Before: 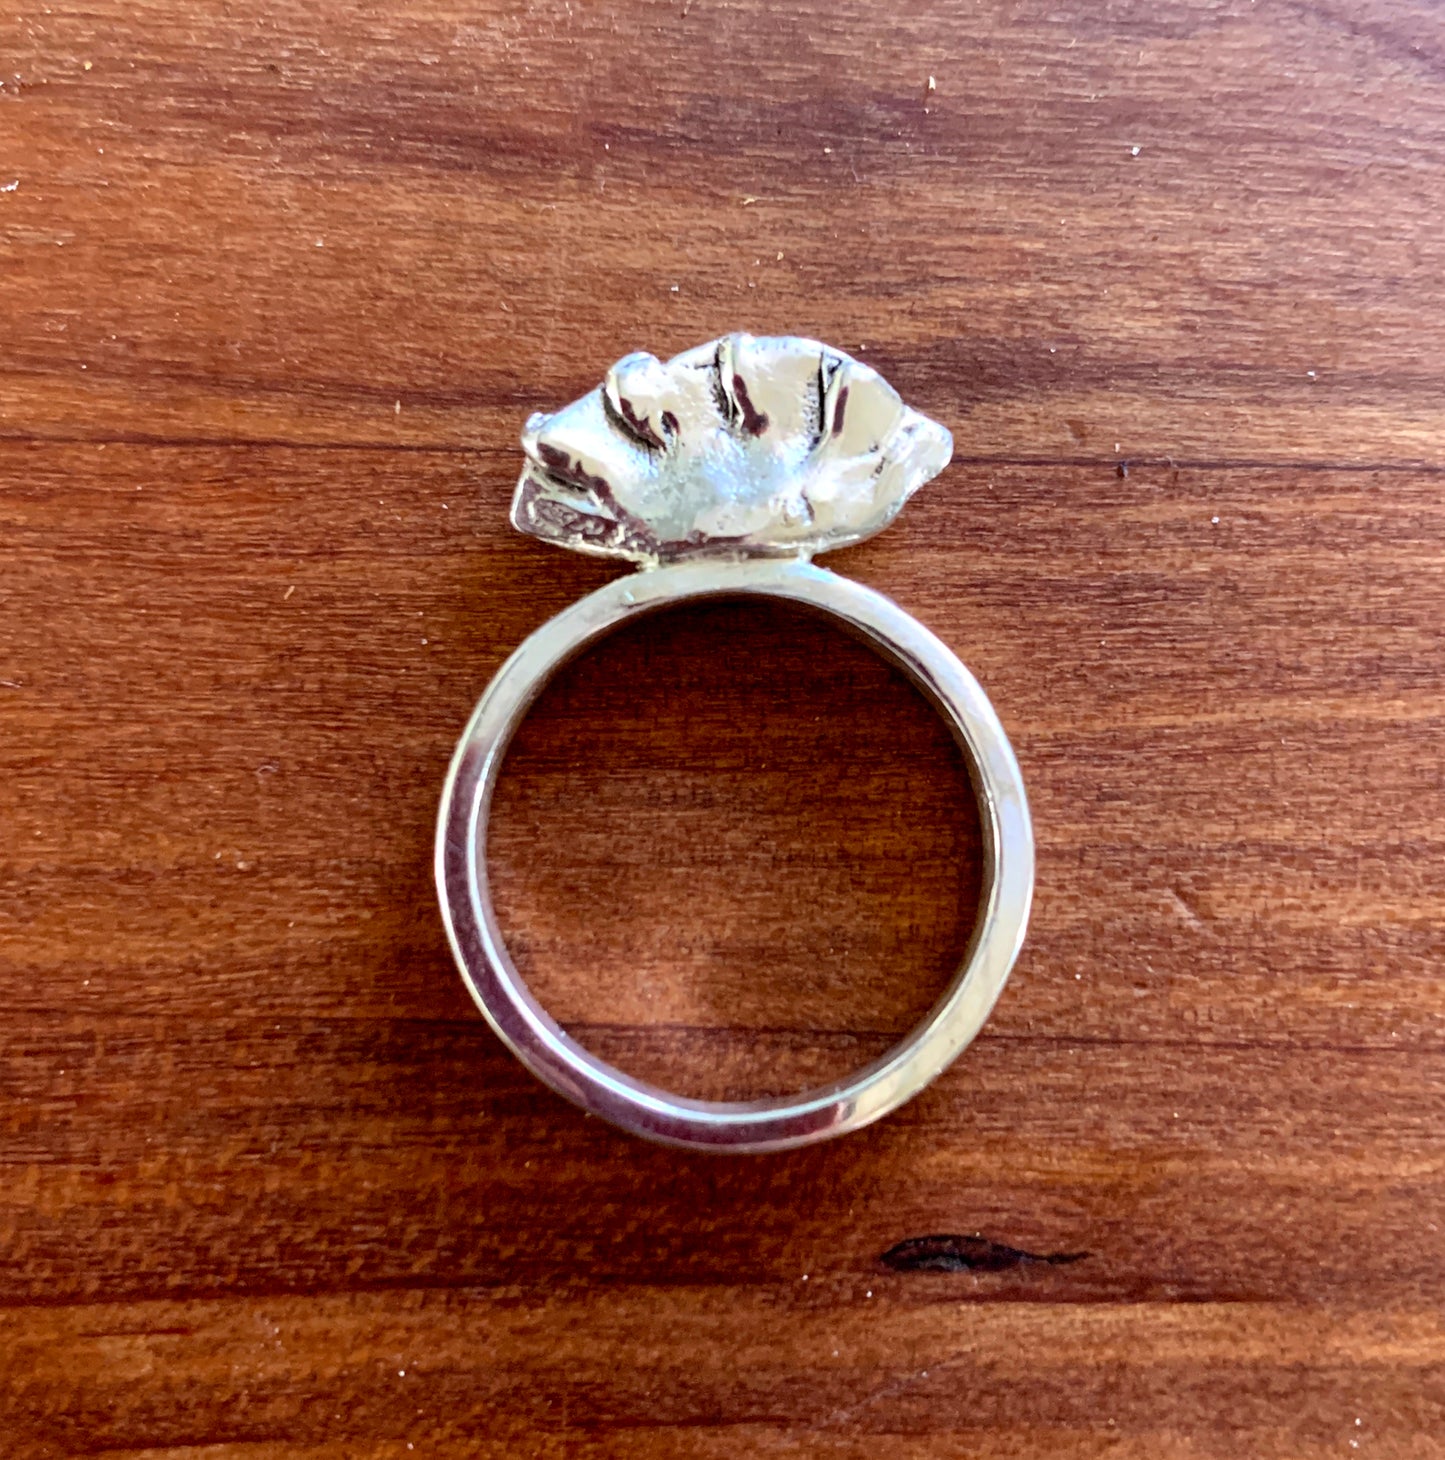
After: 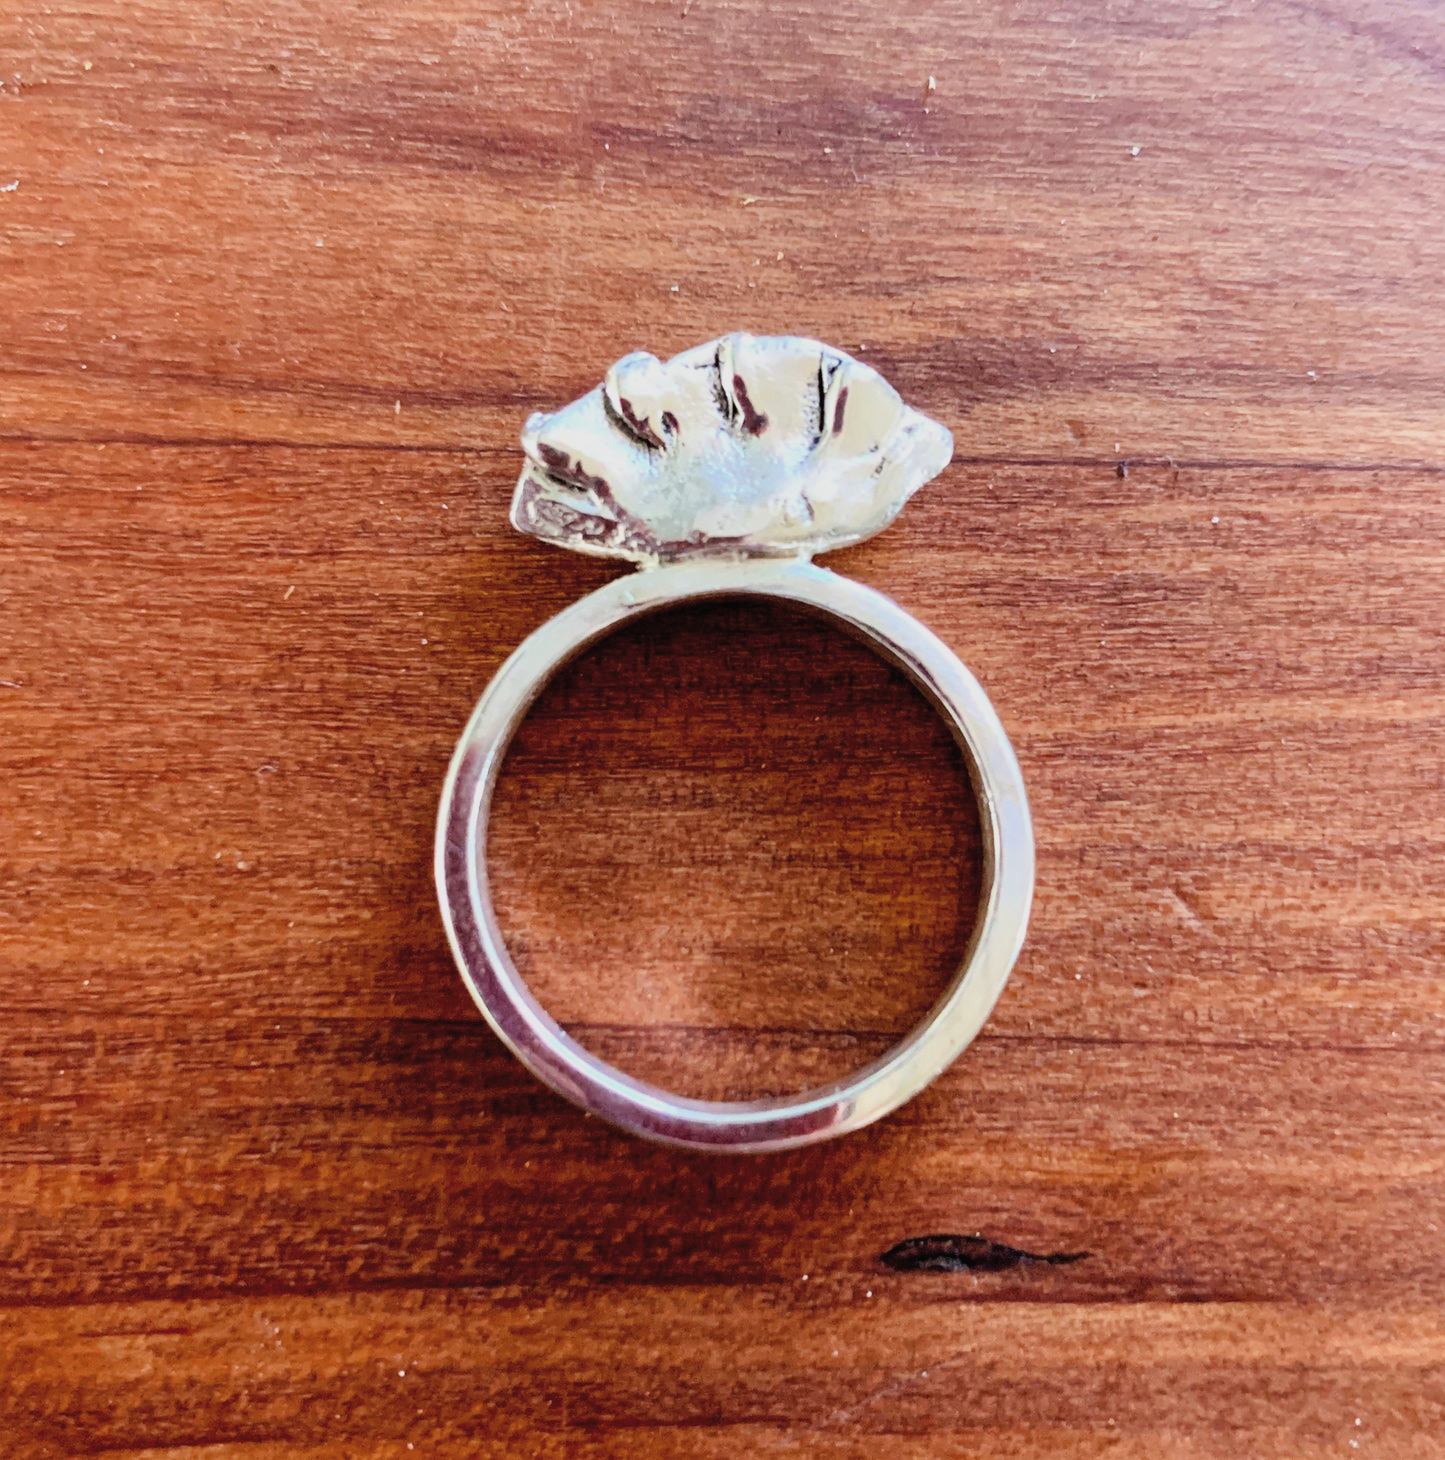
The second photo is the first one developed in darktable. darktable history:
filmic rgb: black relative exposure -7.65 EV, white relative exposure 4.56 EV, hardness 3.61
exposure: black level correction -0.005, exposure 0.622 EV, compensate highlight preservation false
